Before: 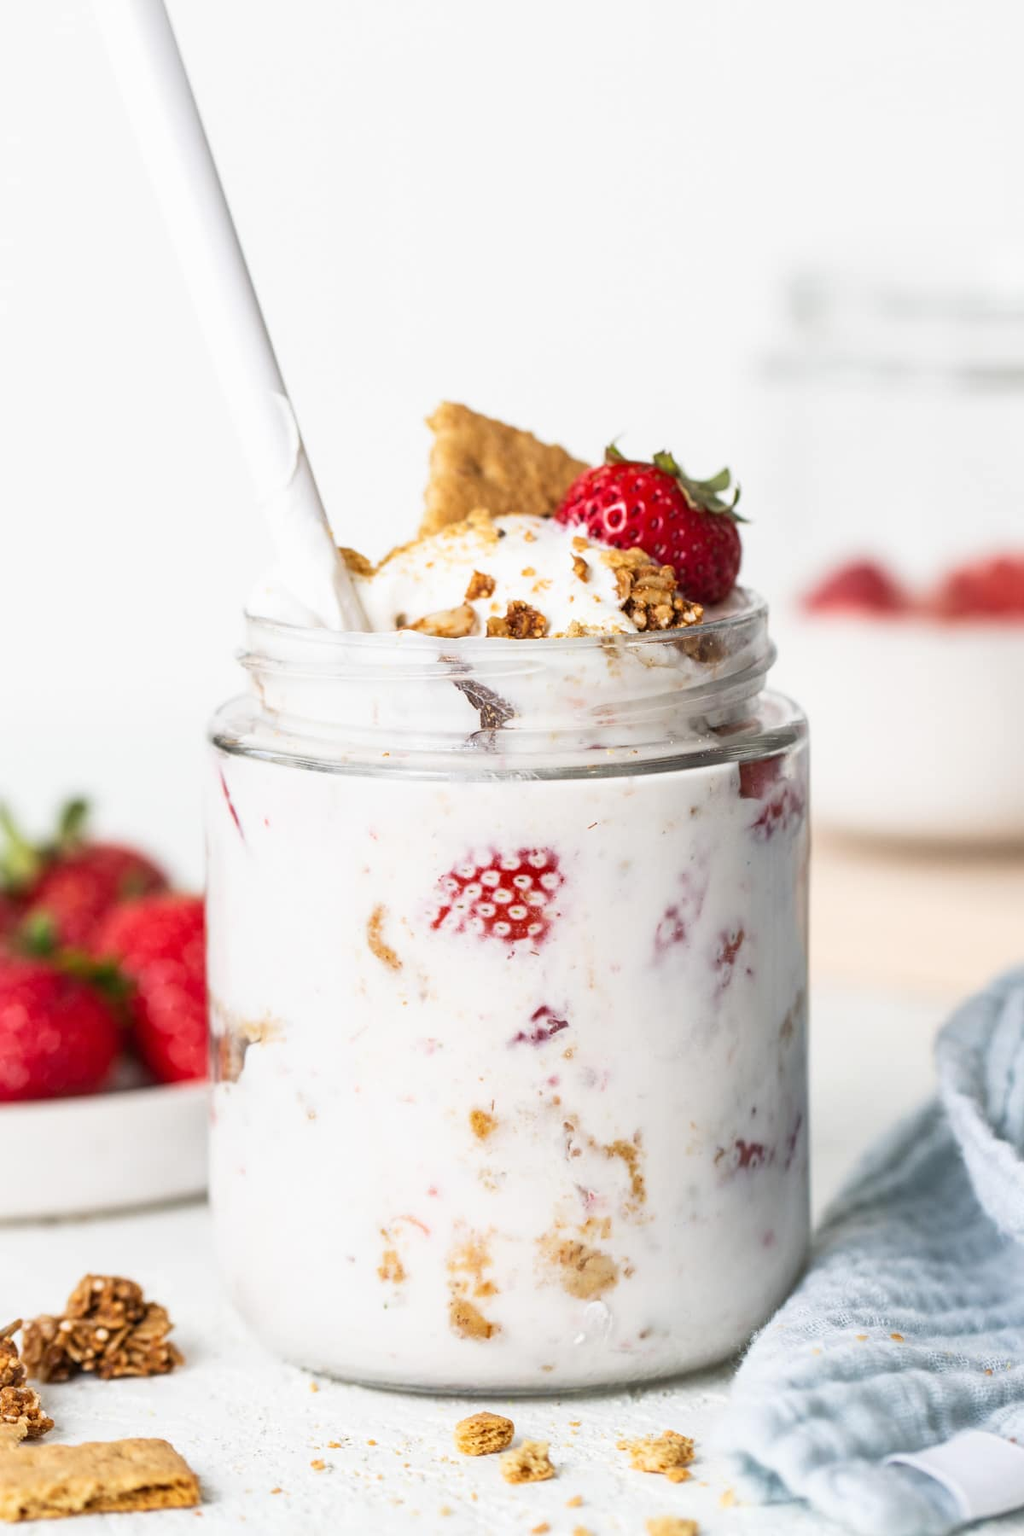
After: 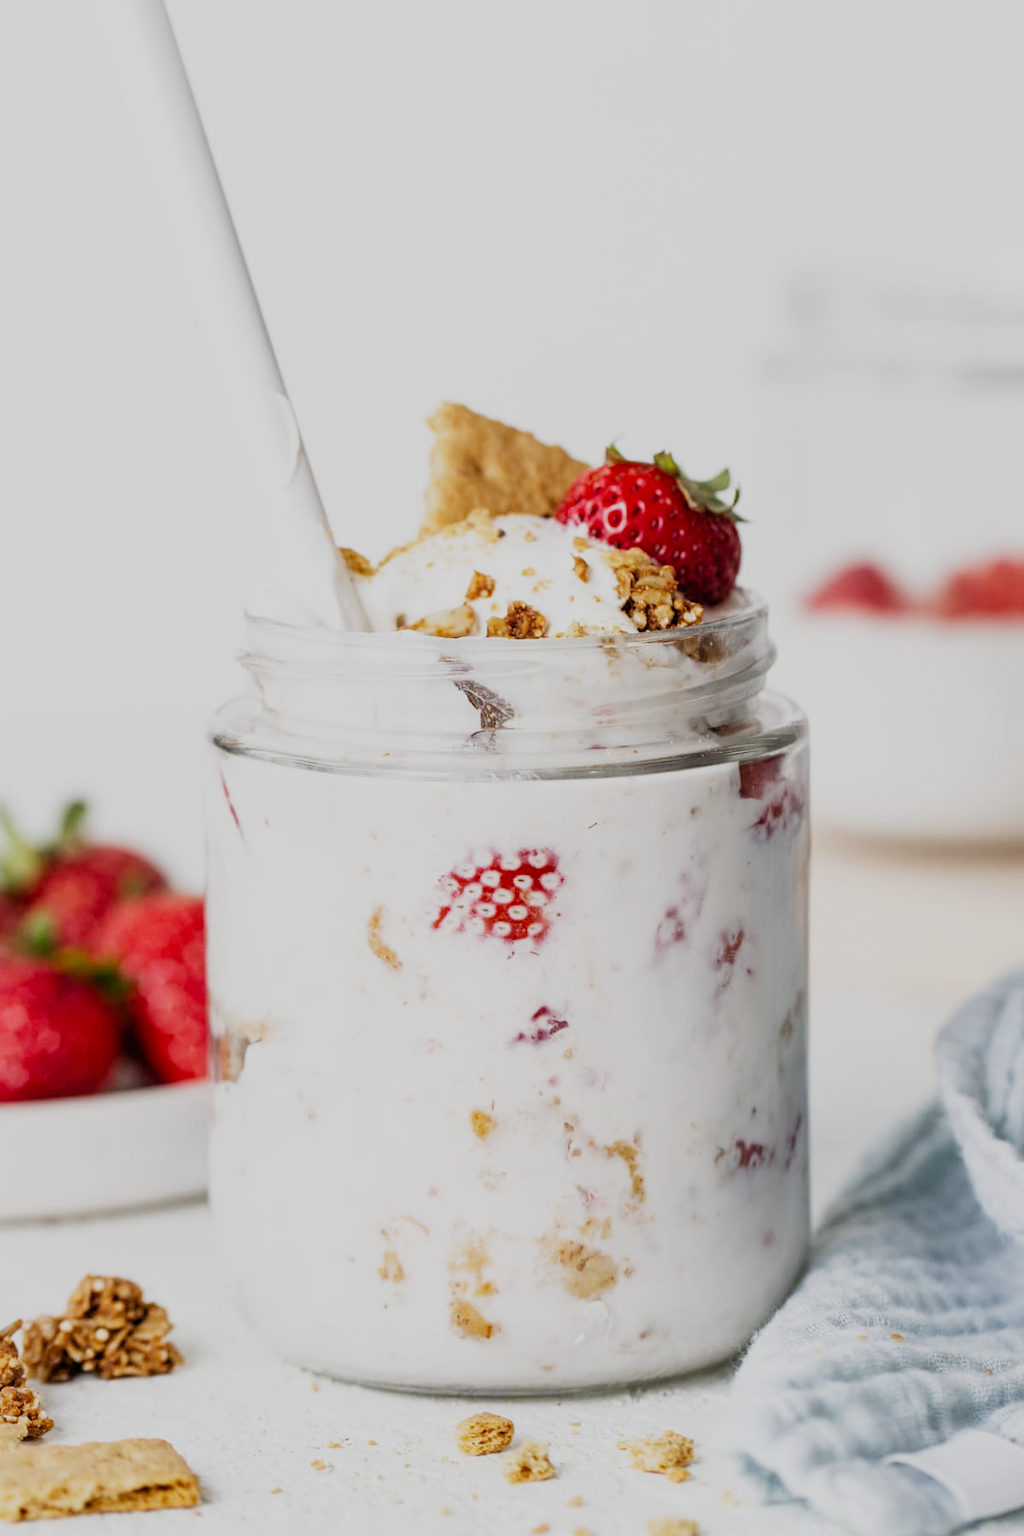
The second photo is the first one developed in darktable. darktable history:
filmic rgb: black relative exposure -7.65 EV, white relative exposure 4.56 EV, hardness 3.61, add noise in highlights 0.001, preserve chrominance no, color science v4 (2020)
